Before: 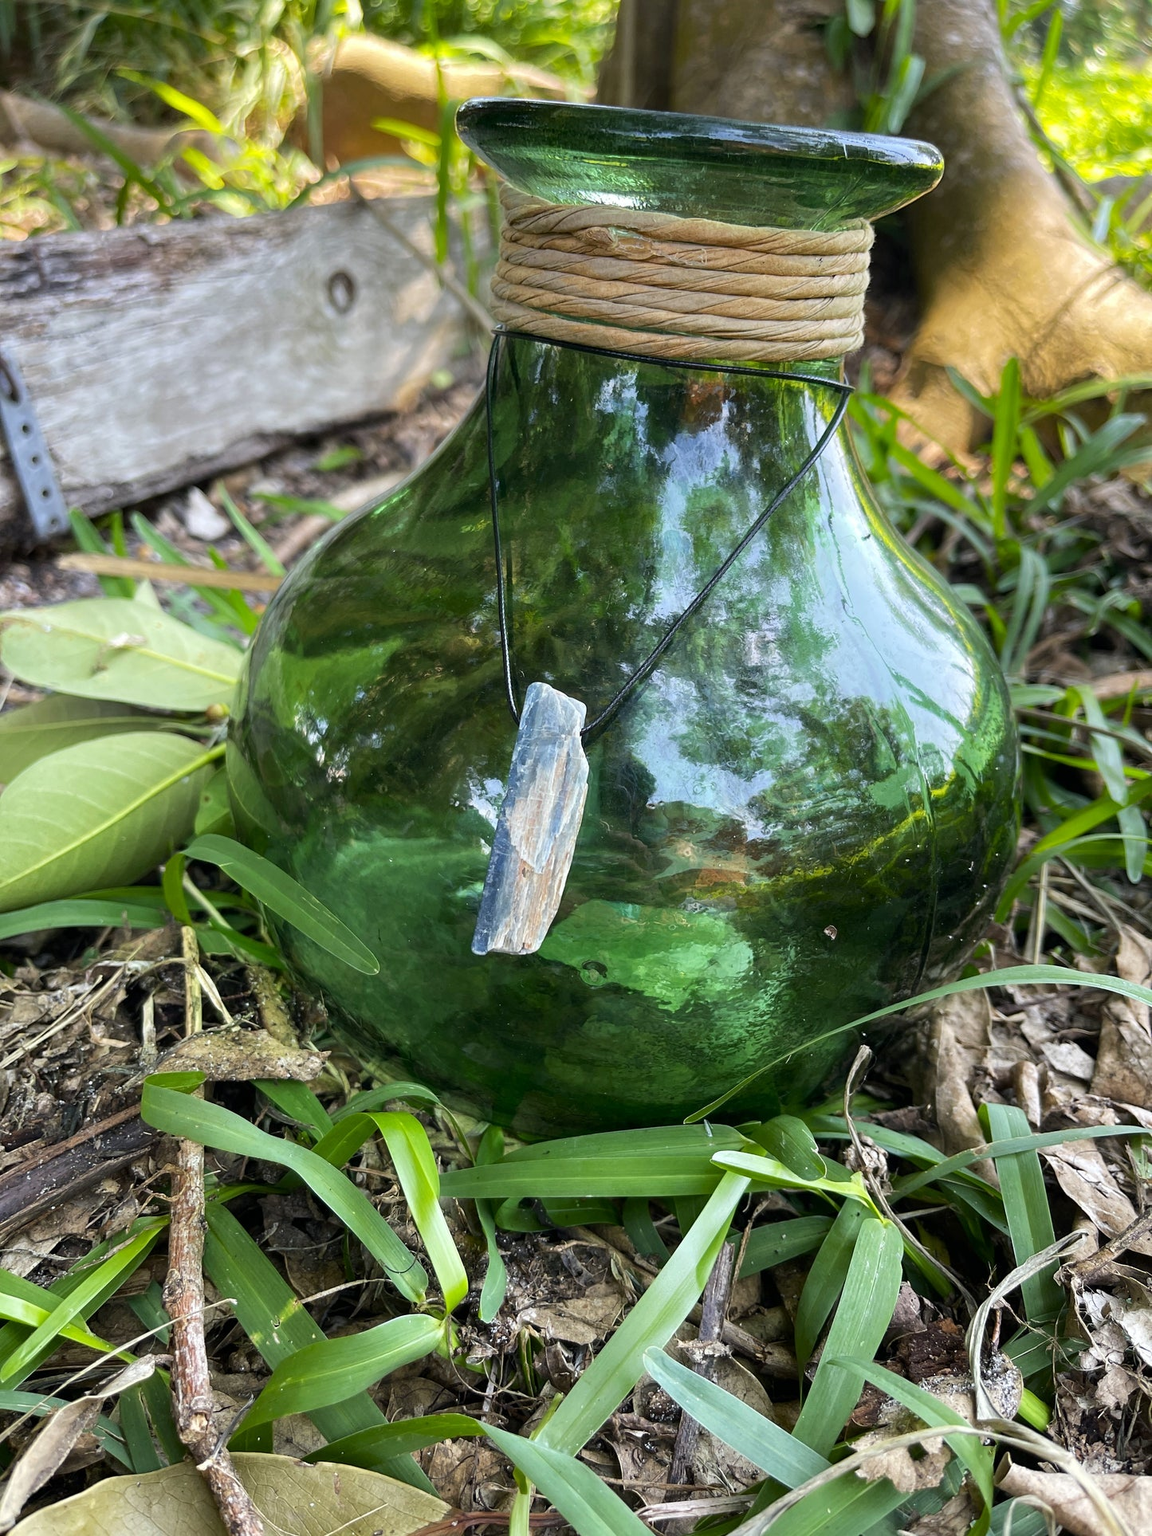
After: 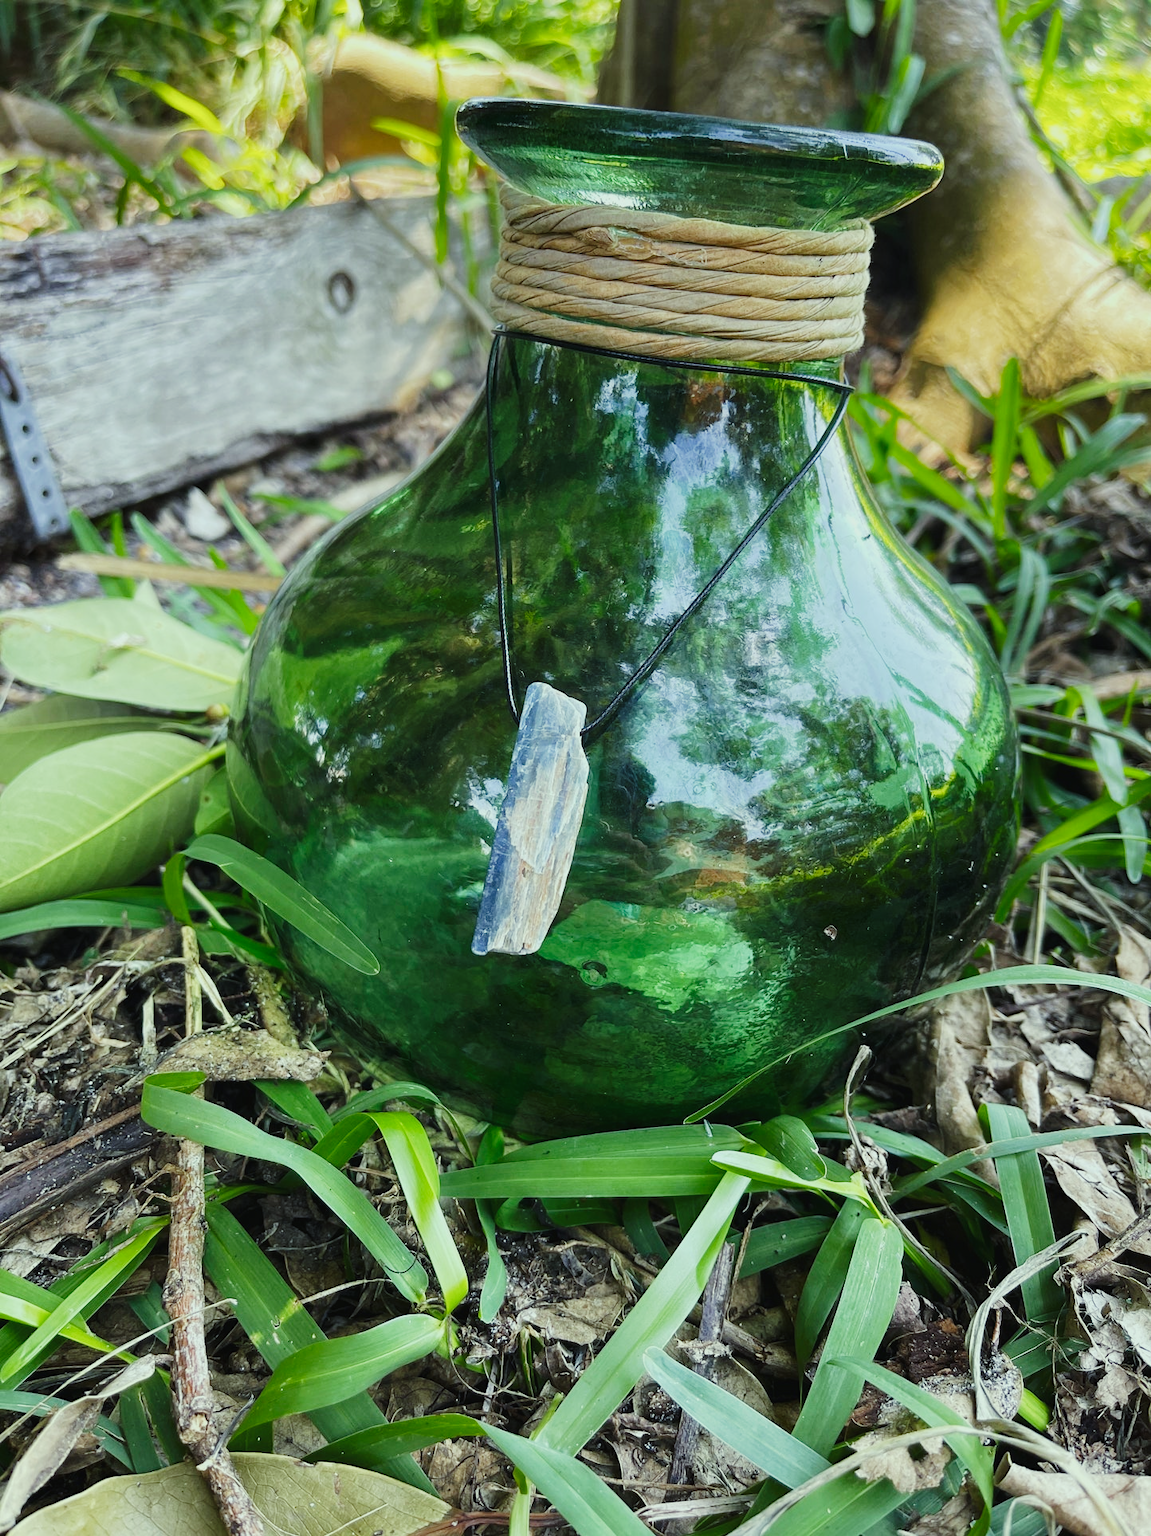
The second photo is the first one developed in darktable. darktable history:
tone curve: curves: ch0 [(0, 0.023) (0.184, 0.168) (0.491, 0.519) (0.748, 0.765) (1, 0.919)]; ch1 [(0, 0) (0.179, 0.173) (0.322, 0.32) (0.424, 0.424) (0.496, 0.501) (0.563, 0.586) (0.761, 0.803) (1, 1)]; ch2 [(0, 0) (0.434, 0.447) (0.483, 0.487) (0.557, 0.541) (0.697, 0.68) (1, 1)], preserve colors none
color correction: highlights a* -5.66, highlights b* 11.33
color calibration: x 0.372, y 0.386, temperature 4284.51 K
